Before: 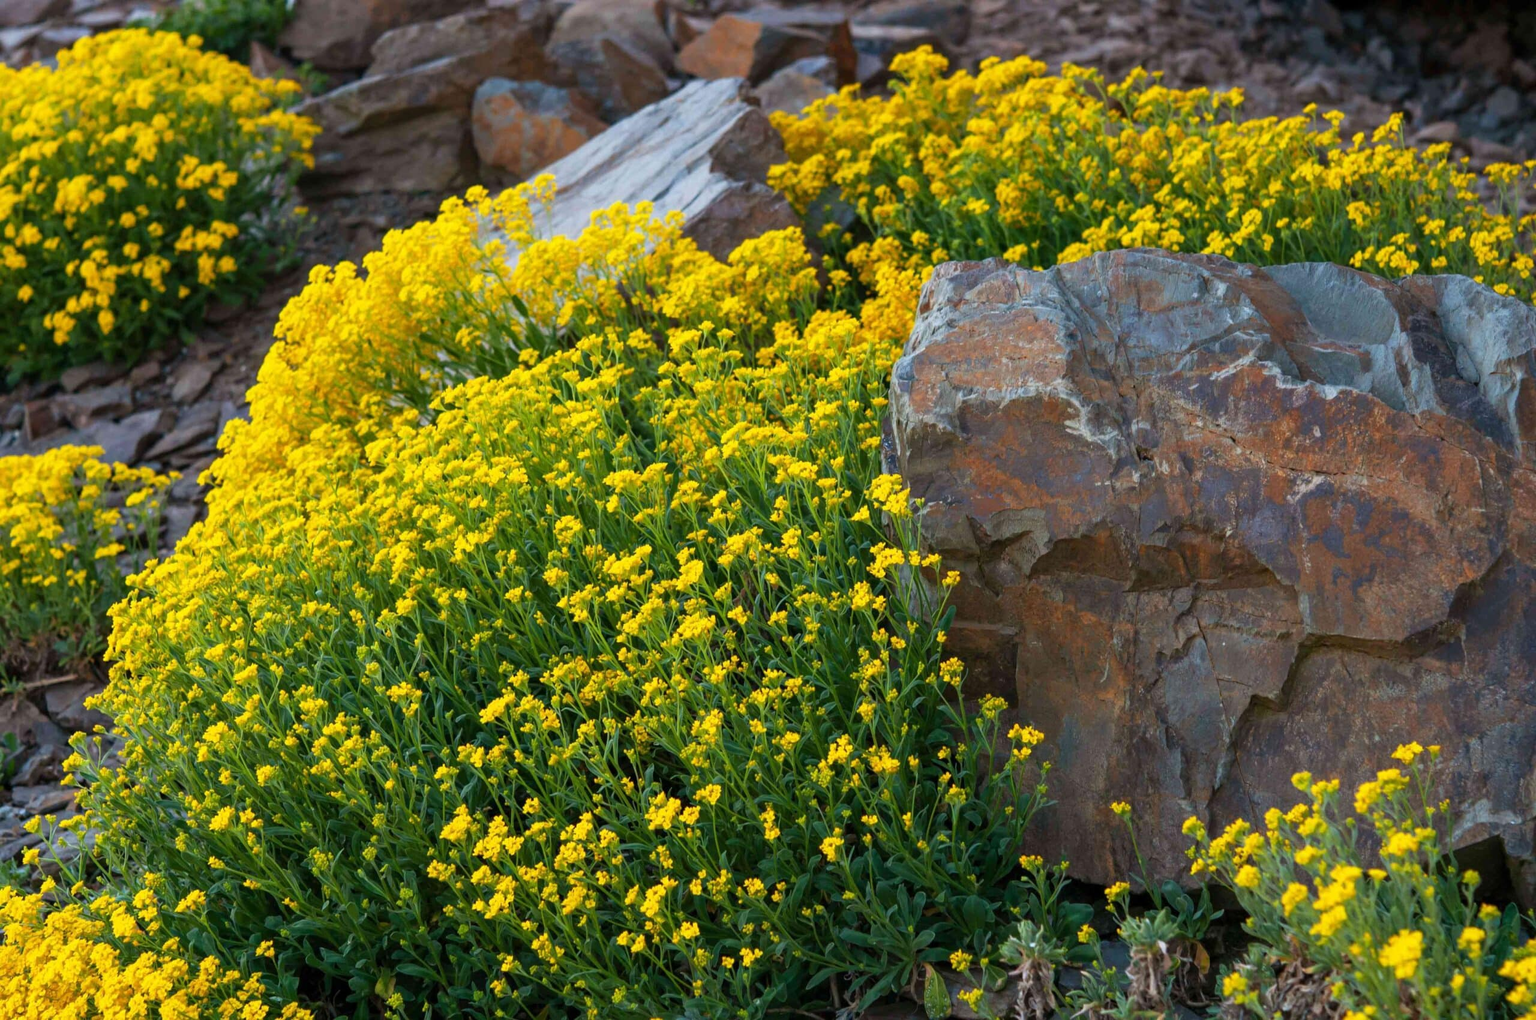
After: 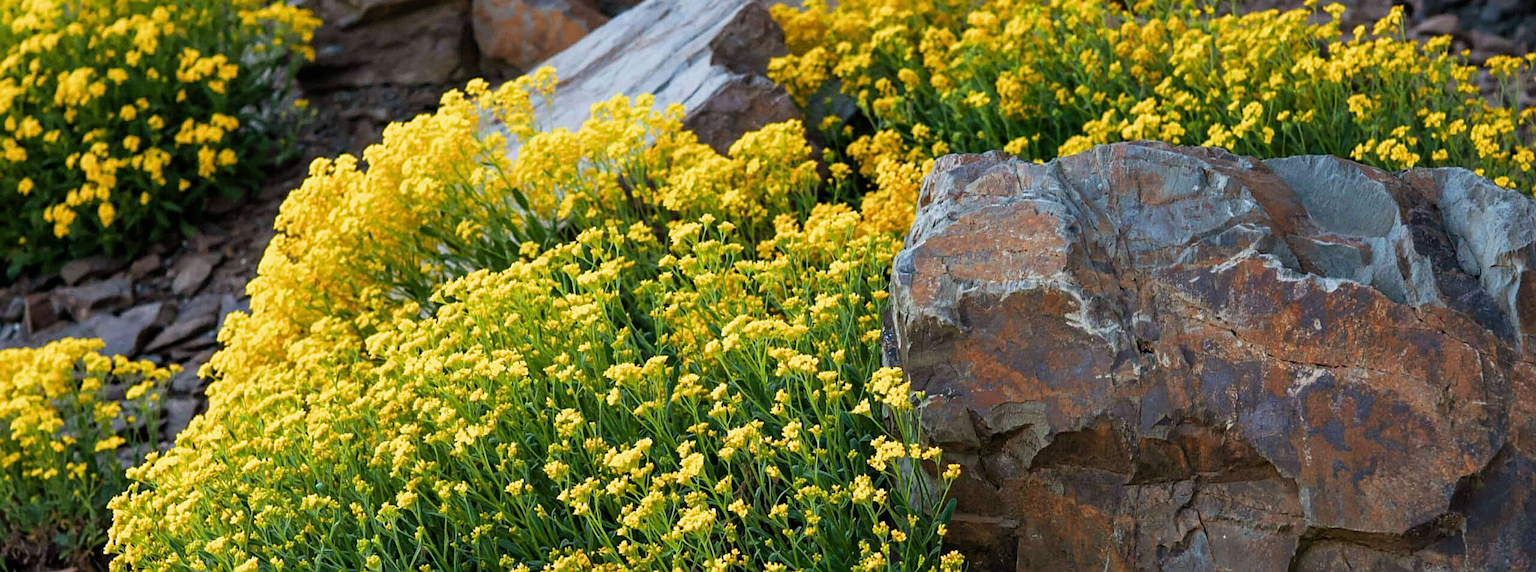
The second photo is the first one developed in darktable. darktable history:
crop and rotate: top 10.605%, bottom 33.274%
sharpen: on, module defaults
filmic rgb: black relative exposure -12.8 EV, white relative exposure 2.8 EV, threshold 3 EV, target black luminance 0%, hardness 8.54, latitude 70.41%, contrast 1.133, shadows ↔ highlights balance -0.395%, color science v4 (2020), enable highlight reconstruction true
